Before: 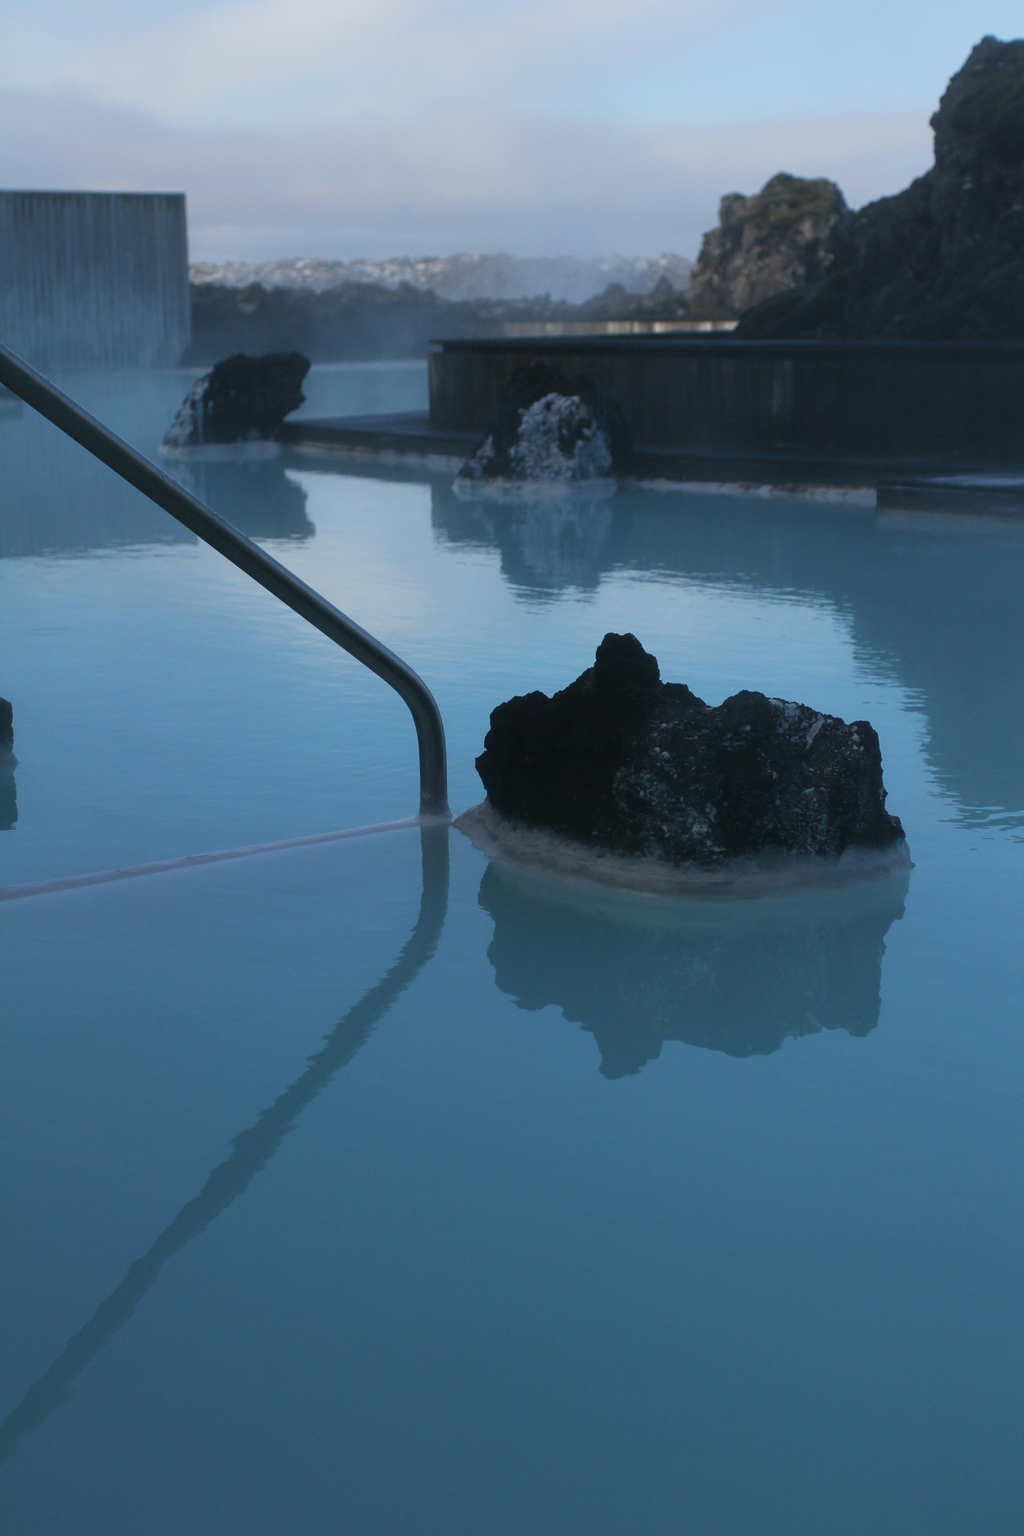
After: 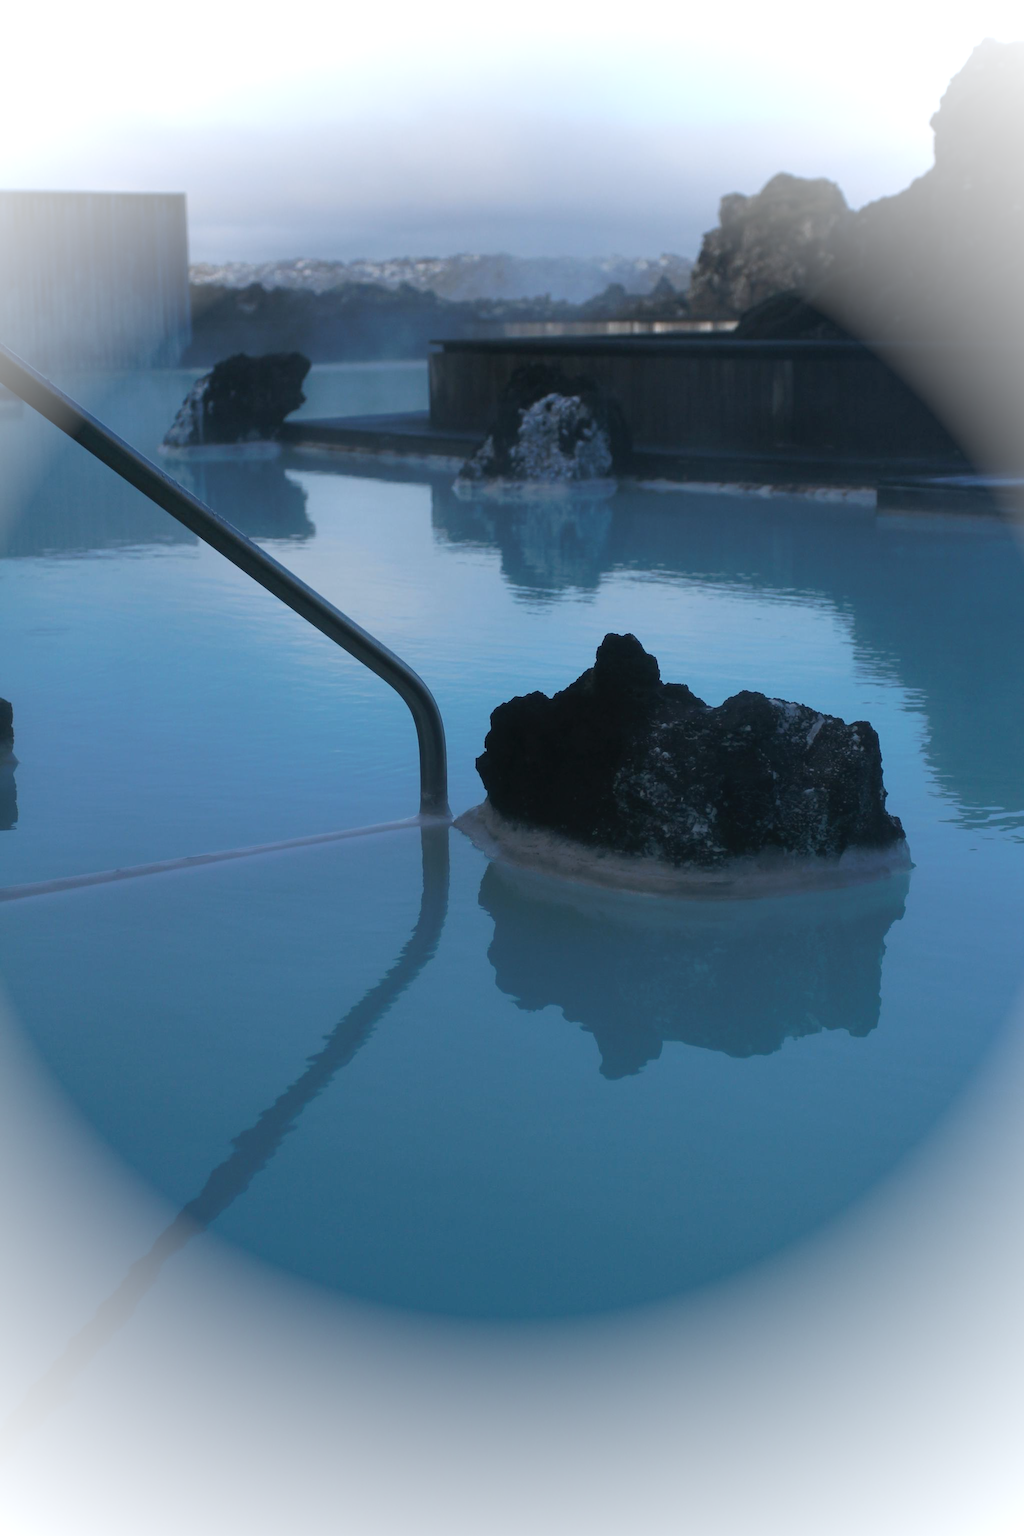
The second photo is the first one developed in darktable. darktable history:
color correction: highlights a* -0.089, highlights b* -5.42, shadows a* -0.13, shadows b* -0.138
exposure: compensate highlight preservation false
tone curve: curves: ch0 [(0, 0) (0.003, 0.013) (0.011, 0.017) (0.025, 0.028) (0.044, 0.049) (0.069, 0.07) (0.1, 0.103) (0.136, 0.143) (0.177, 0.186) (0.224, 0.232) (0.277, 0.282) (0.335, 0.333) (0.399, 0.405) (0.468, 0.477) (0.543, 0.54) (0.623, 0.627) (0.709, 0.709) (0.801, 0.798) (0.898, 0.902) (1, 1)], preserve colors none
vignetting: fall-off start 71.4%, brightness 0.985, saturation -0.491
